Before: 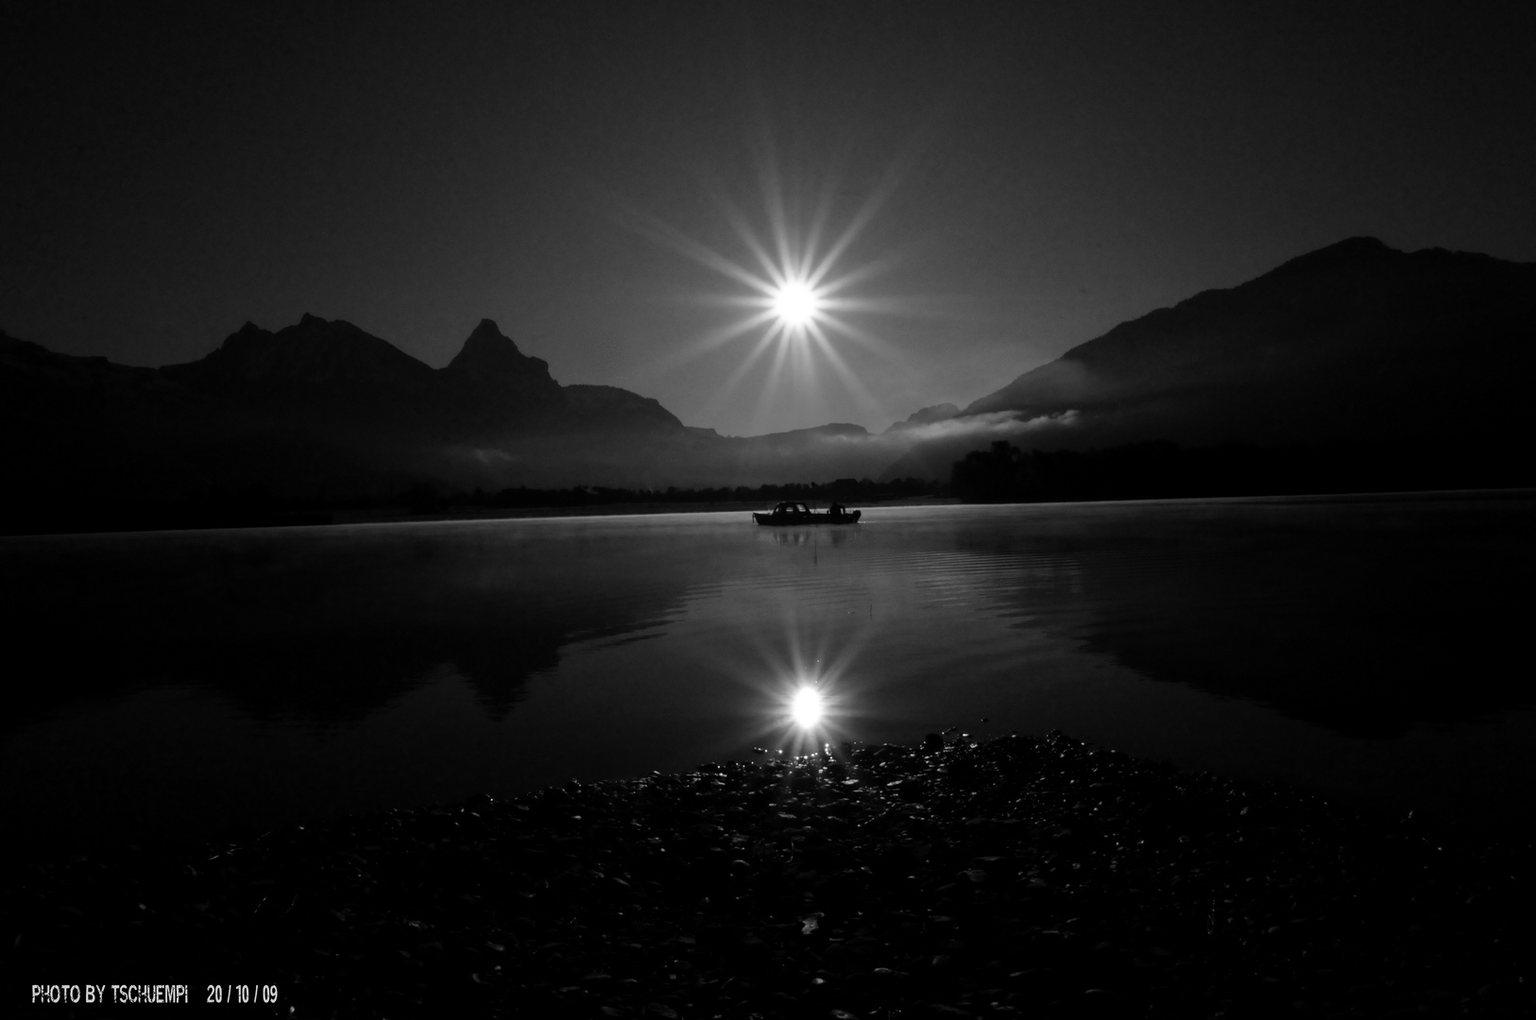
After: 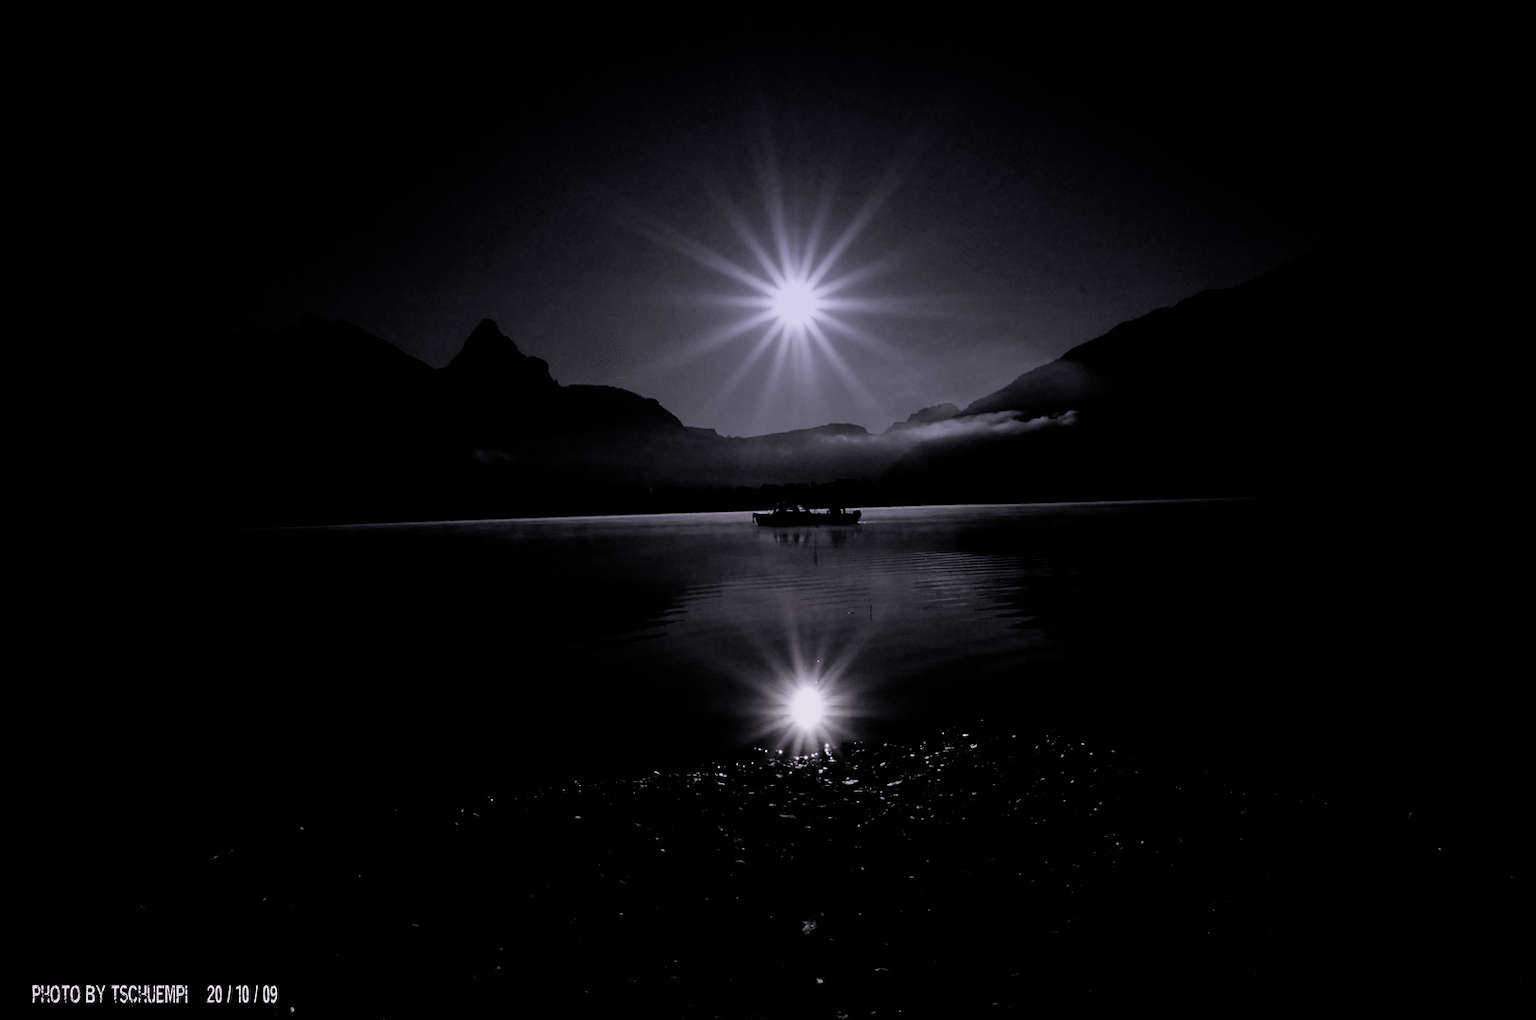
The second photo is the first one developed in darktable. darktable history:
white balance: red 1.05, blue 1.072
graduated density: hue 238.83°, saturation 50%
sharpen: amount 0.2
filmic rgb: black relative exposure -5 EV, white relative exposure 3.5 EV, hardness 3.19, contrast 1.2, highlights saturation mix -50%
